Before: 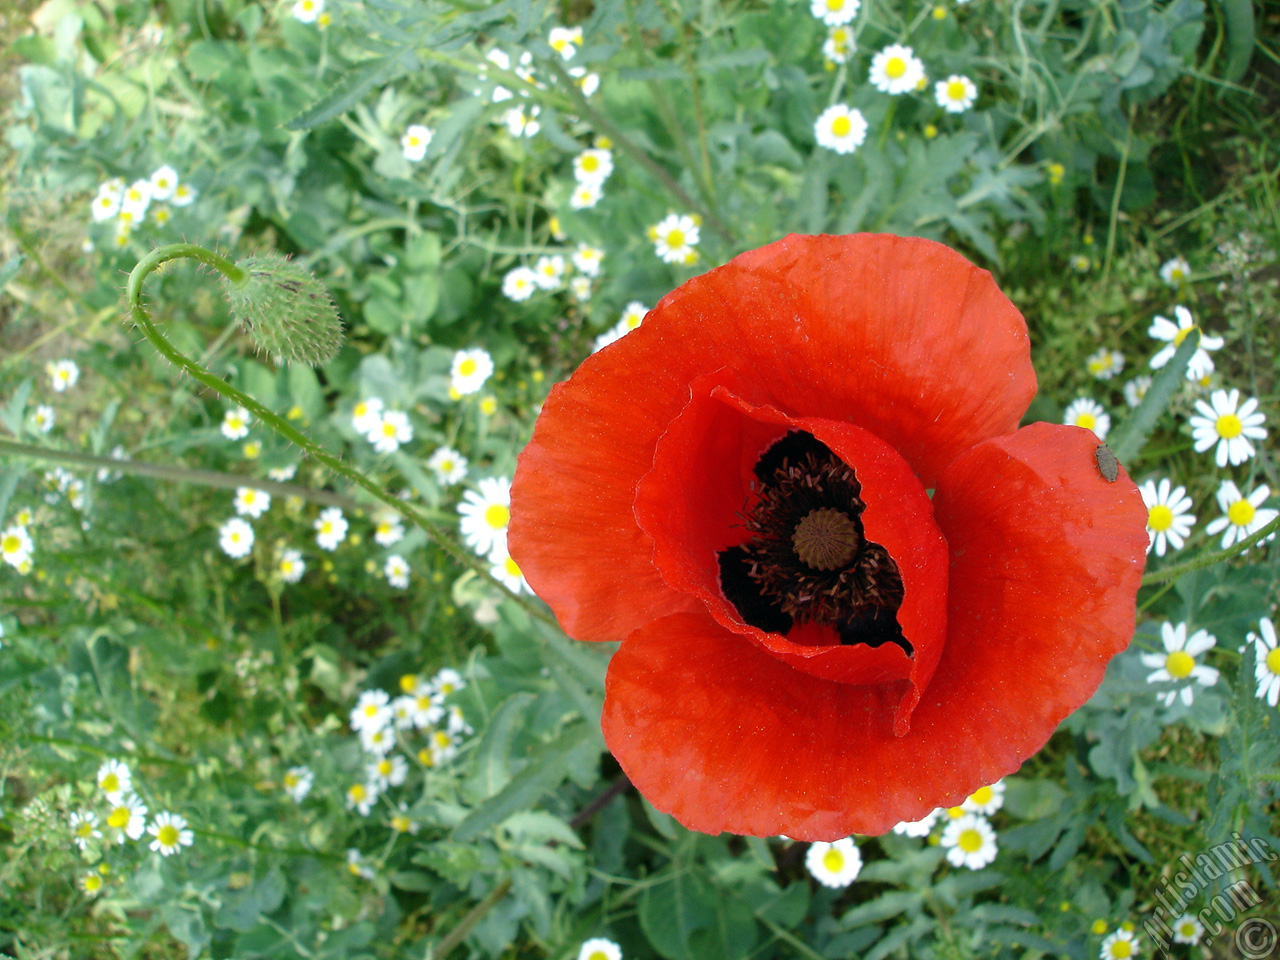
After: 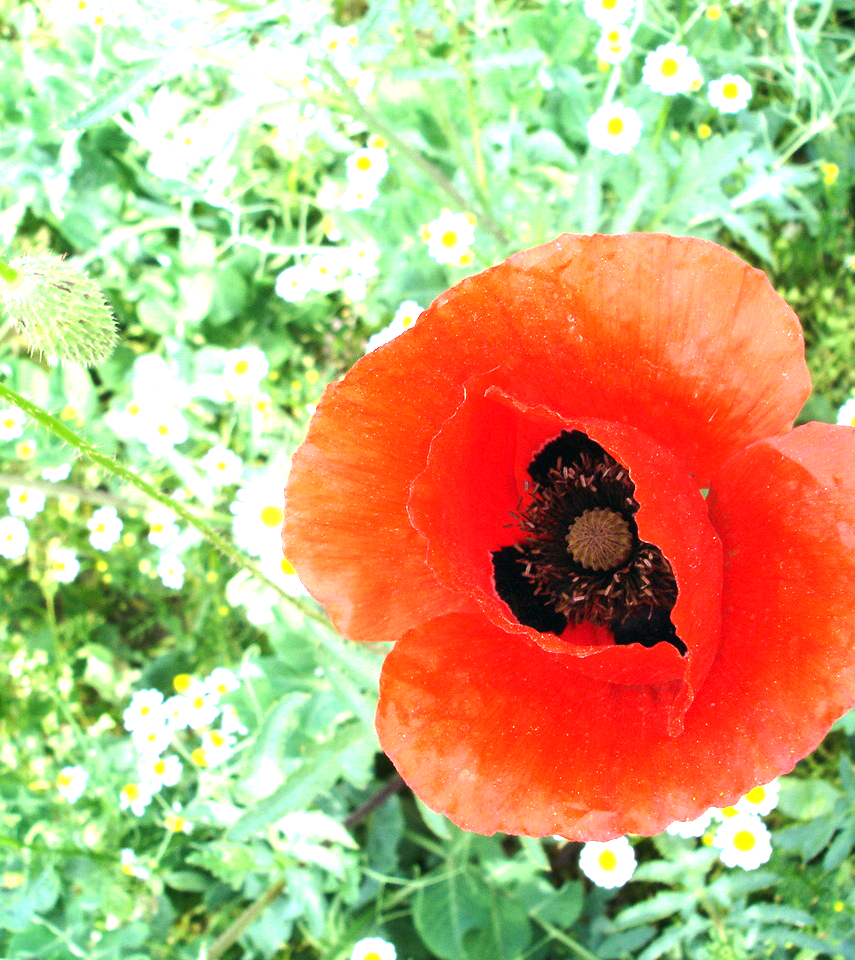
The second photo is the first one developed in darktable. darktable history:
tone equalizer: -8 EV -0.417 EV, -7 EV -0.389 EV, -6 EV -0.333 EV, -5 EV -0.222 EV, -3 EV 0.222 EV, -2 EV 0.333 EV, -1 EV 0.389 EV, +0 EV 0.417 EV, edges refinement/feathering 500, mask exposure compensation -1.57 EV, preserve details no
exposure: black level correction 0, exposure 1.45 EV, compensate exposure bias true, compensate highlight preservation false
crop and rotate: left 17.732%, right 15.423%
